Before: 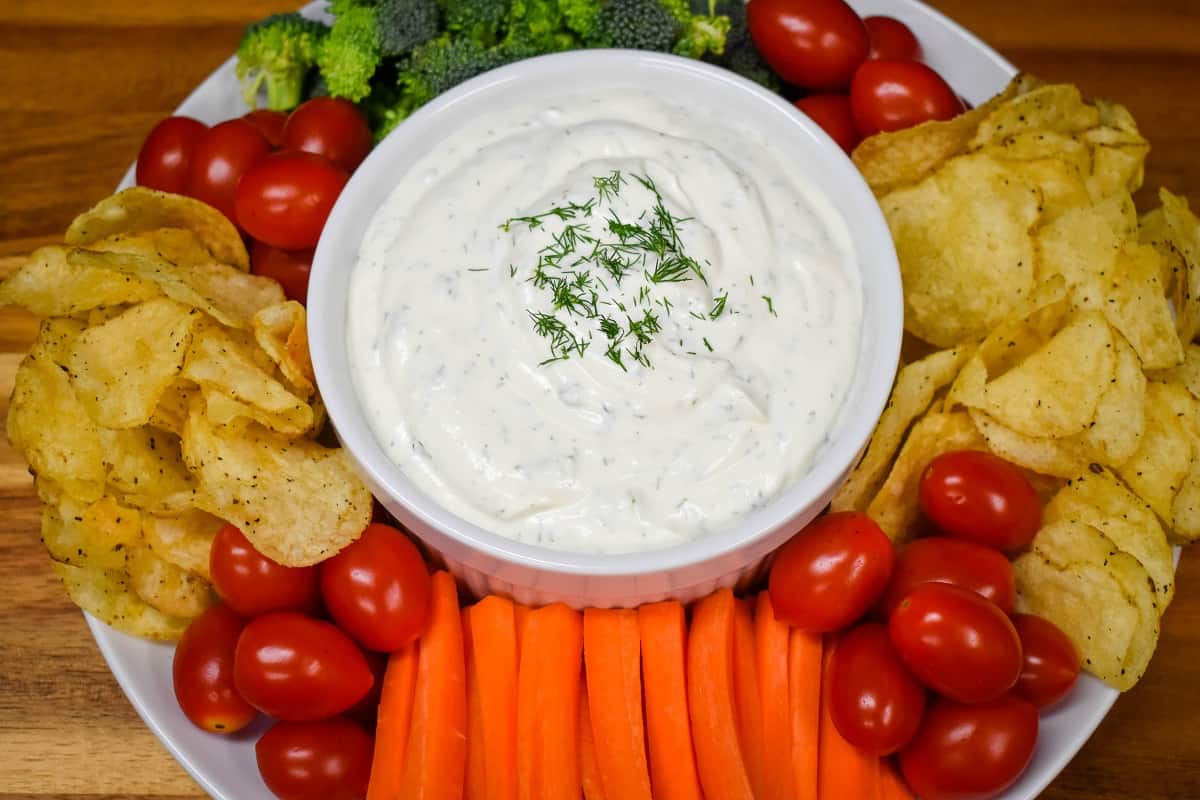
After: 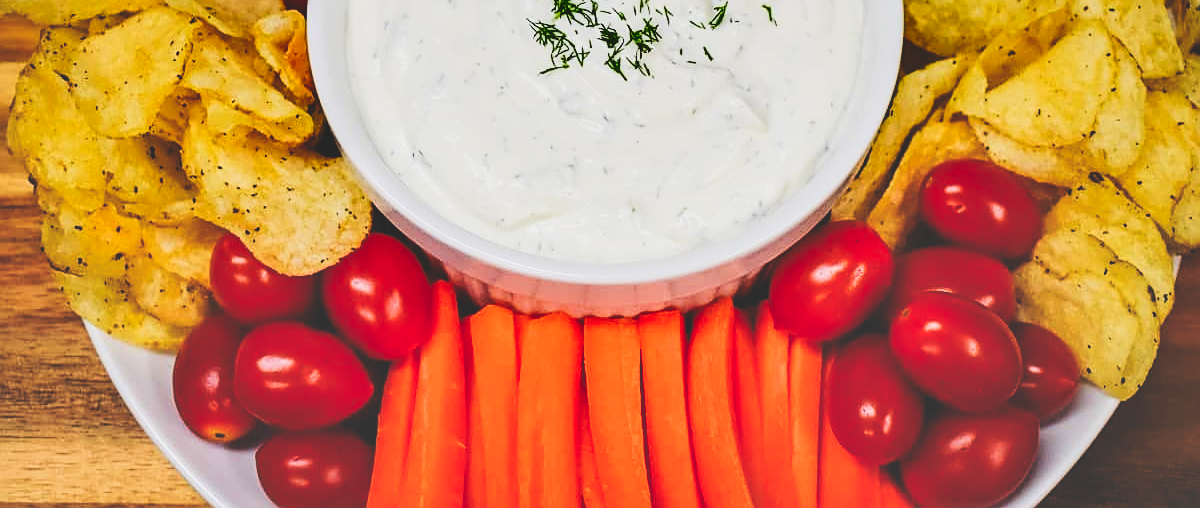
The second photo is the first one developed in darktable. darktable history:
crop and rotate: top 36.435%
sharpen: on, module defaults
contrast brightness saturation: contrast 0.2, brightness 0.16, saturation 0.22
local contrast: highlights 61%, shadows 106%, detail 107%, midtone range 0.529
exposure: black level correction 0.002, compensate highlight preservation false
tone curve: curves: ch0 [(0, 0) (0.003, 0.224) (0.011, 0.229) (0.025, 0.234) (0.044, 0.242) (0.069, 0.249) (0.1, 0.256) (0.136, 0.265) (0.177, 0.285) (0.224, 0.304) (0.277, 0.337) (0.335, 0.385) (0.399, 0.435) (0.468, 0.507) (0.543, 0.59) (0.623, 0.674) (0.709, 0.763) (0.801, 0.852) (0.898, 0.931) (1, 1)], preserve colors none
shadows and highlights: low approximation 0.01, soften with gaussian
filmic rgb: black relative exposure -5 EV, hardness 2.88, contrast 1.1, highlights saturation mix -20%
